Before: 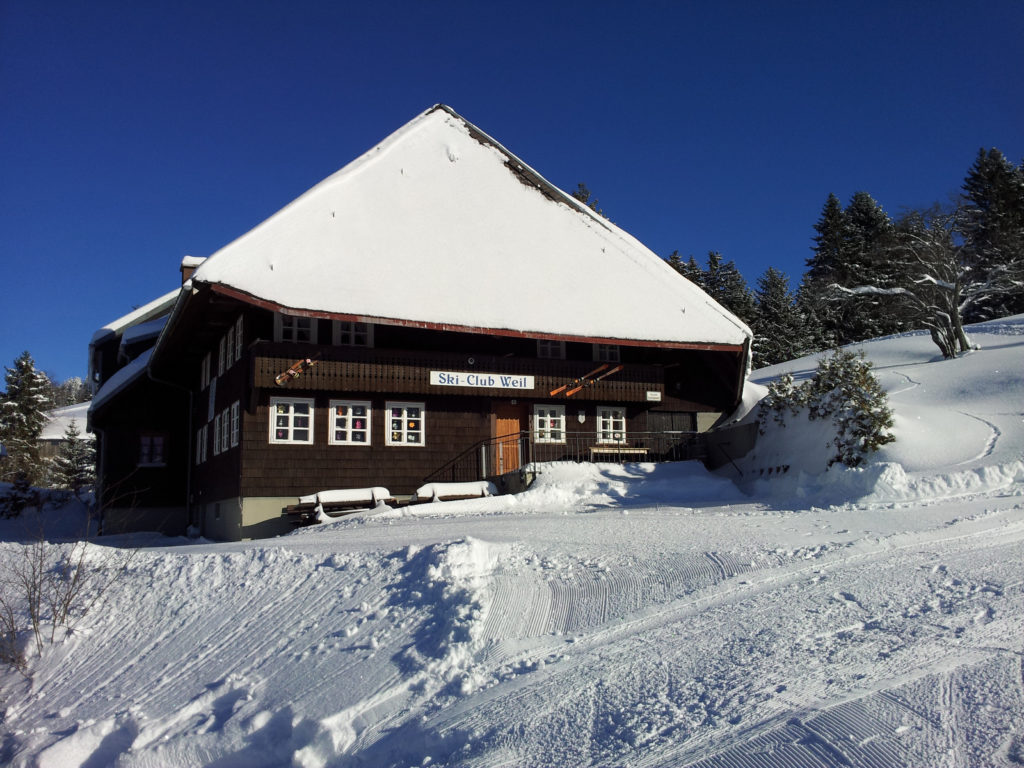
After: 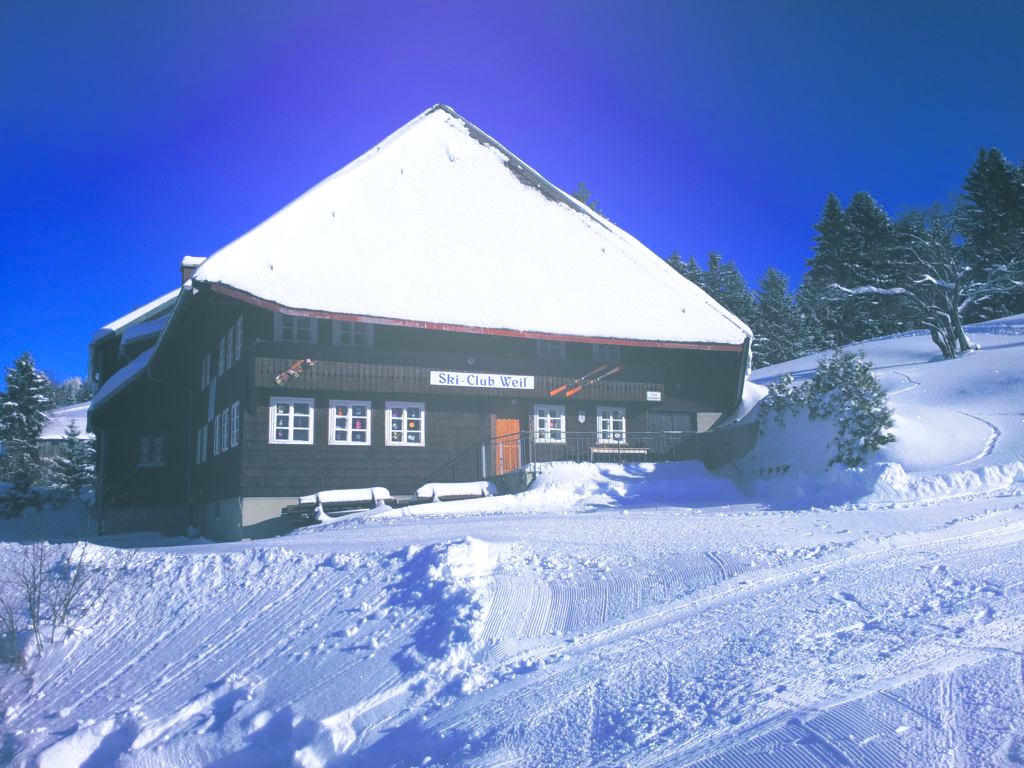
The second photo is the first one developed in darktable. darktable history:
split-toning: shadows › hue 205.2°, shadows › saturation 0.43, highlights › hue 54°, highlights › saturation 0.54
bloom: size 38%, threshold 95%, strength 30%
color calibration: illuminant as shot in camera, adaptation linear Bradford (ICC v4), x 0.406, y 0.405, temperature 3570.35 K, saturation algorithm version 1 (2020)
color balance rgb: shadows lift › chroma 2%, shadows lift › hue 247.2°, power › chroma 0.3%, power › hue 25.2°, highlights gain › chroma 3%, highlights gain › hue 60°, global offset › luminance 2%, perceptual saturation grading › global saturation 20%, perceptual saturation grading › highlights -20%, perceptual saturation grading › shadows 30%
